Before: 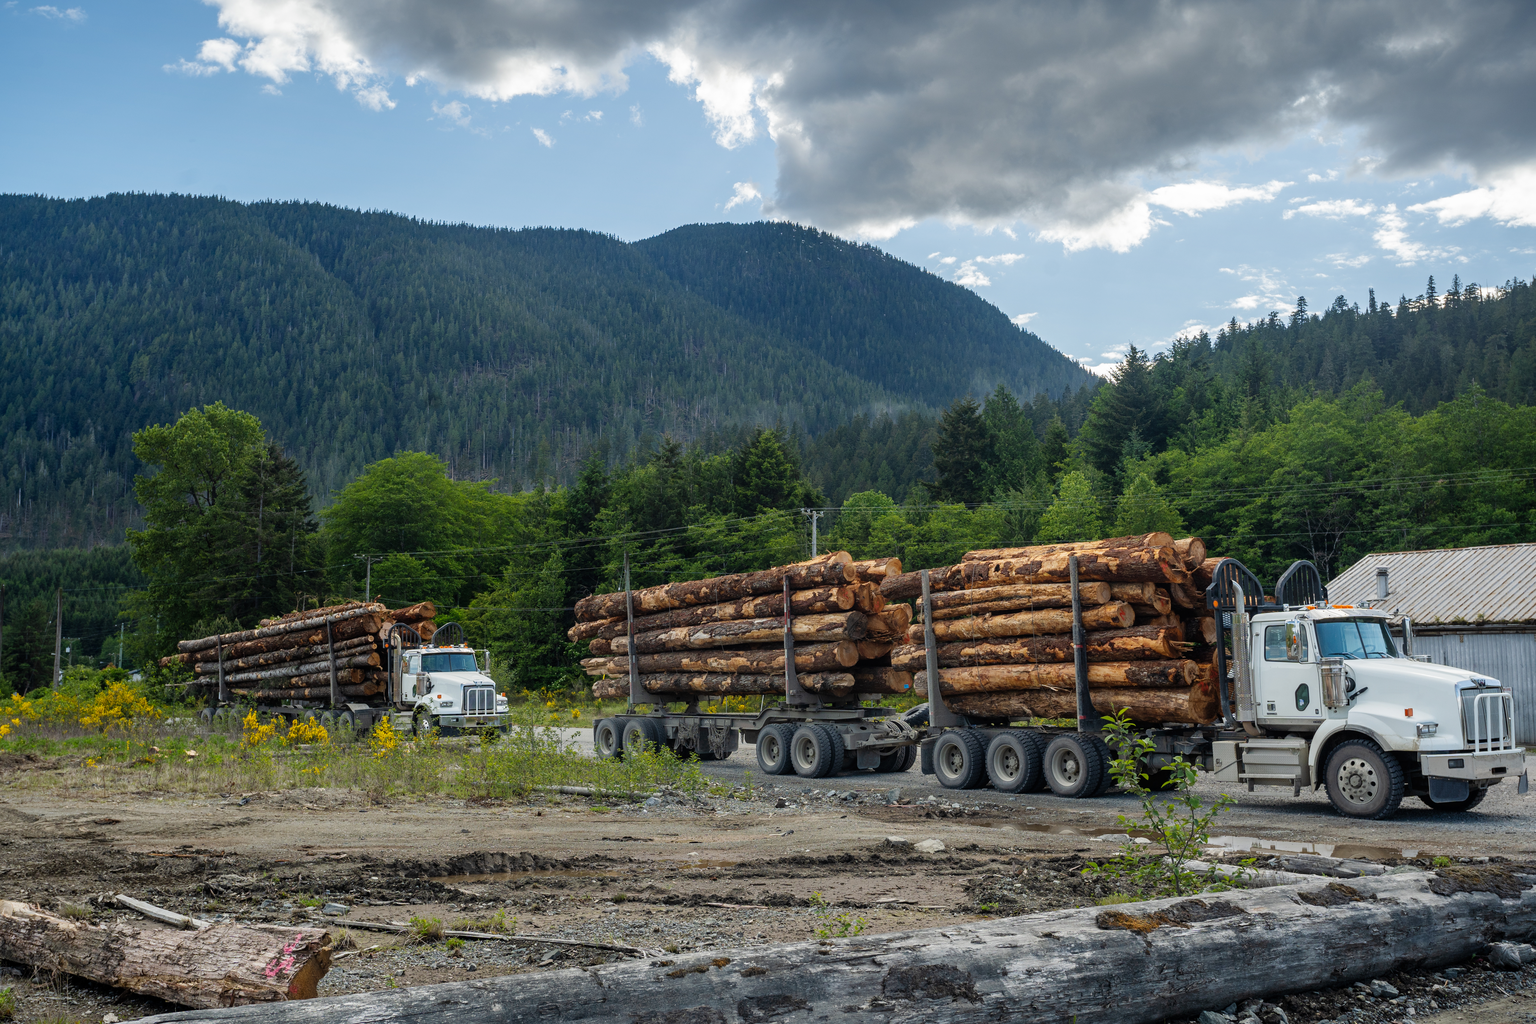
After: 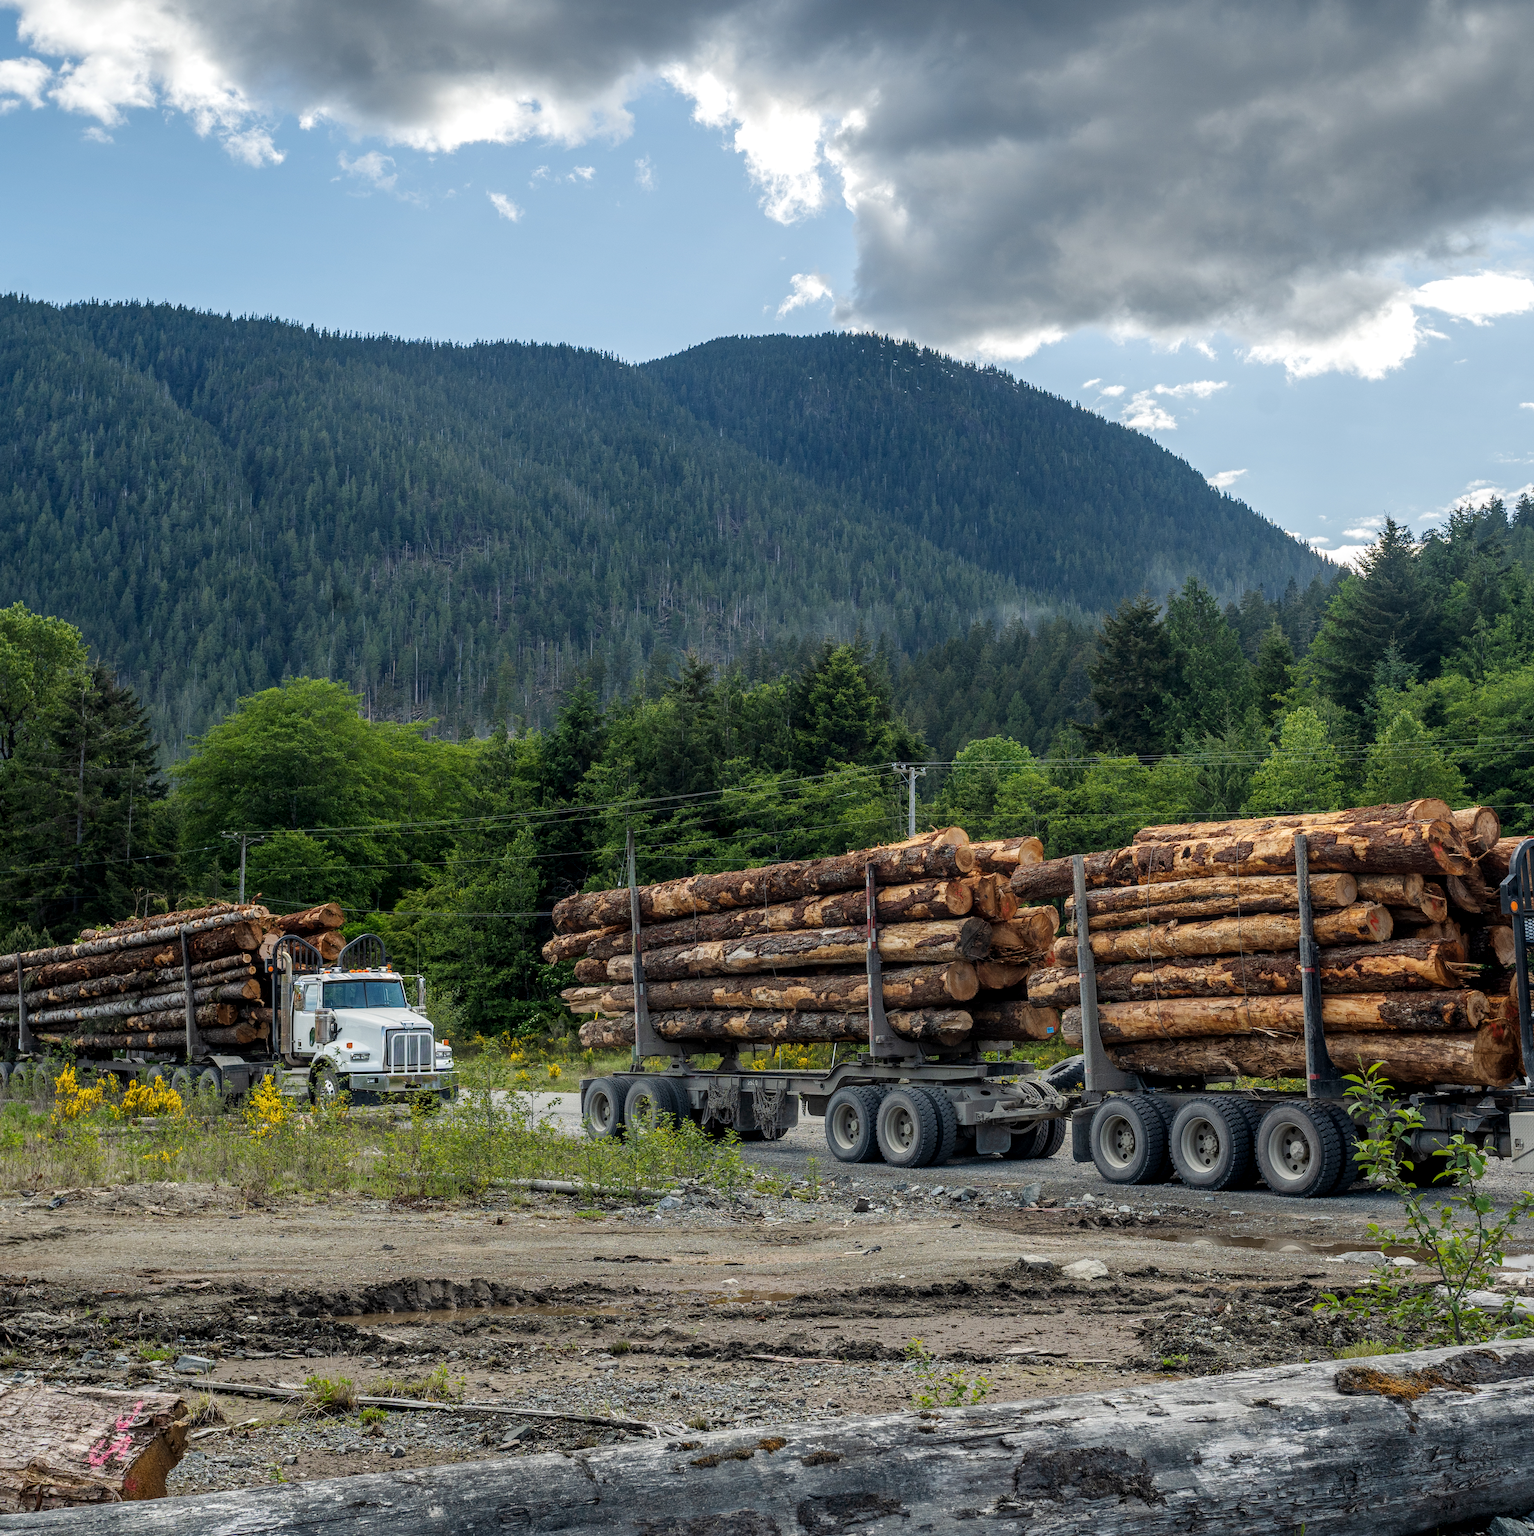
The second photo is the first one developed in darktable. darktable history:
local contrast: on, module defaults
tone equalizer: on, module defaults
crop and rotate: left 13.457%, right 19.931%
